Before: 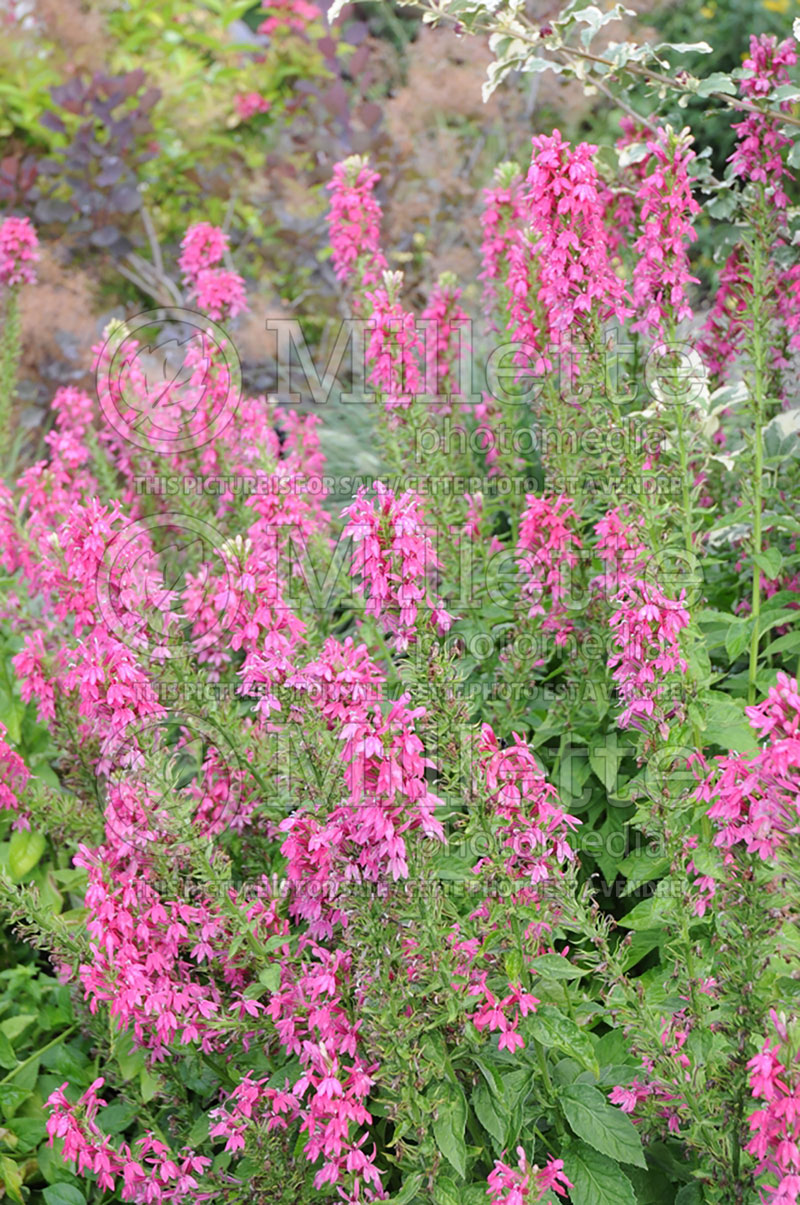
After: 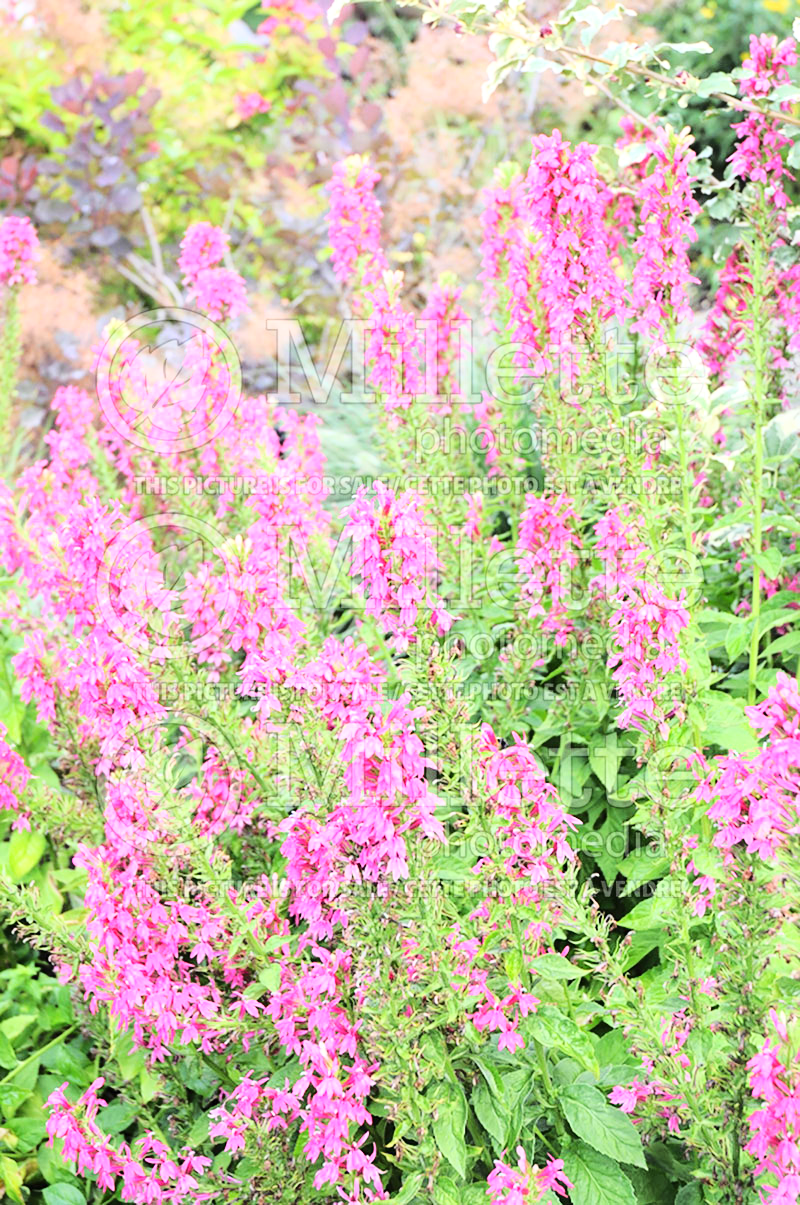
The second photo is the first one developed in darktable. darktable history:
exposure: exposure 0.3 EV, compensate highlight preservation false
base curve: curves: ch0 [(0, 0) (0.032, 0.037) (0.105, 0.228) (0.435, 0.76) (0.856, 0.983) (1, 1)]
